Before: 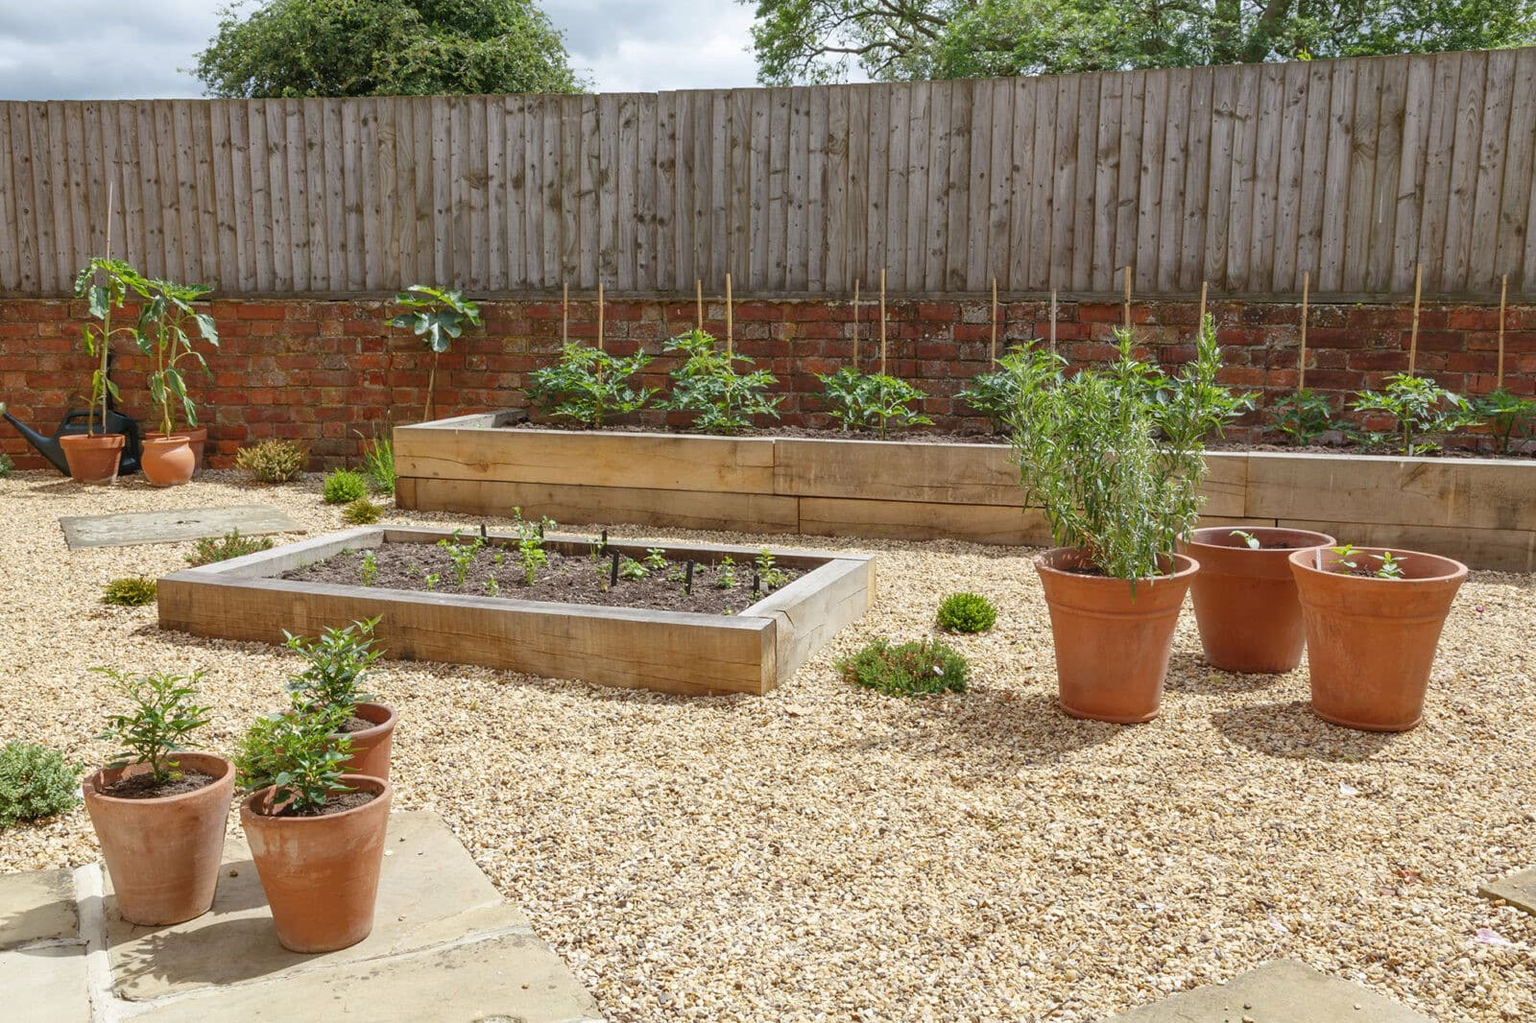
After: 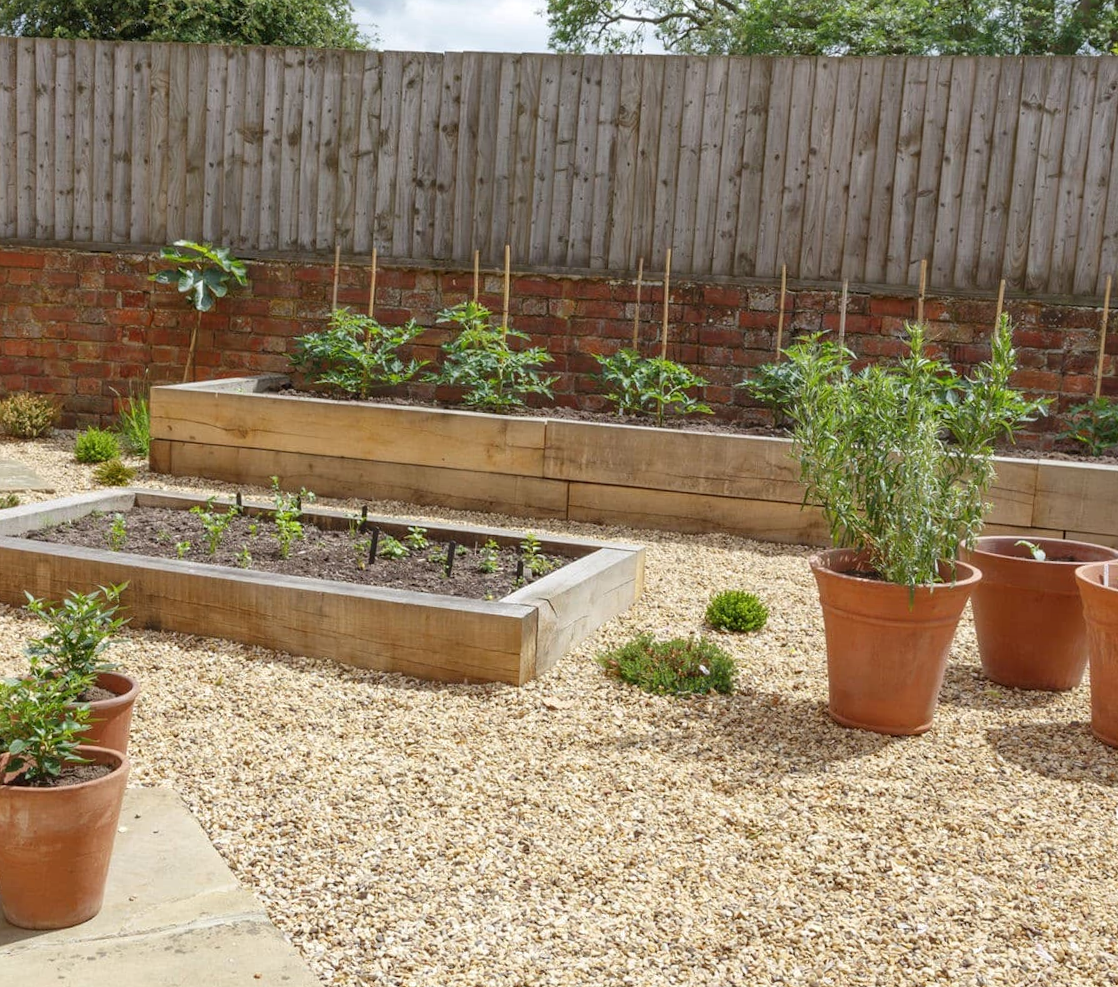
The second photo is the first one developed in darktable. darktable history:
crop and rotate: angle -3.02°, left 13.91%, top 0.045%, right 10.793%, bottom 0.09%
exposure: exposure 0.028 EV, compensate exposure bias true, compensate highlight preservation false
